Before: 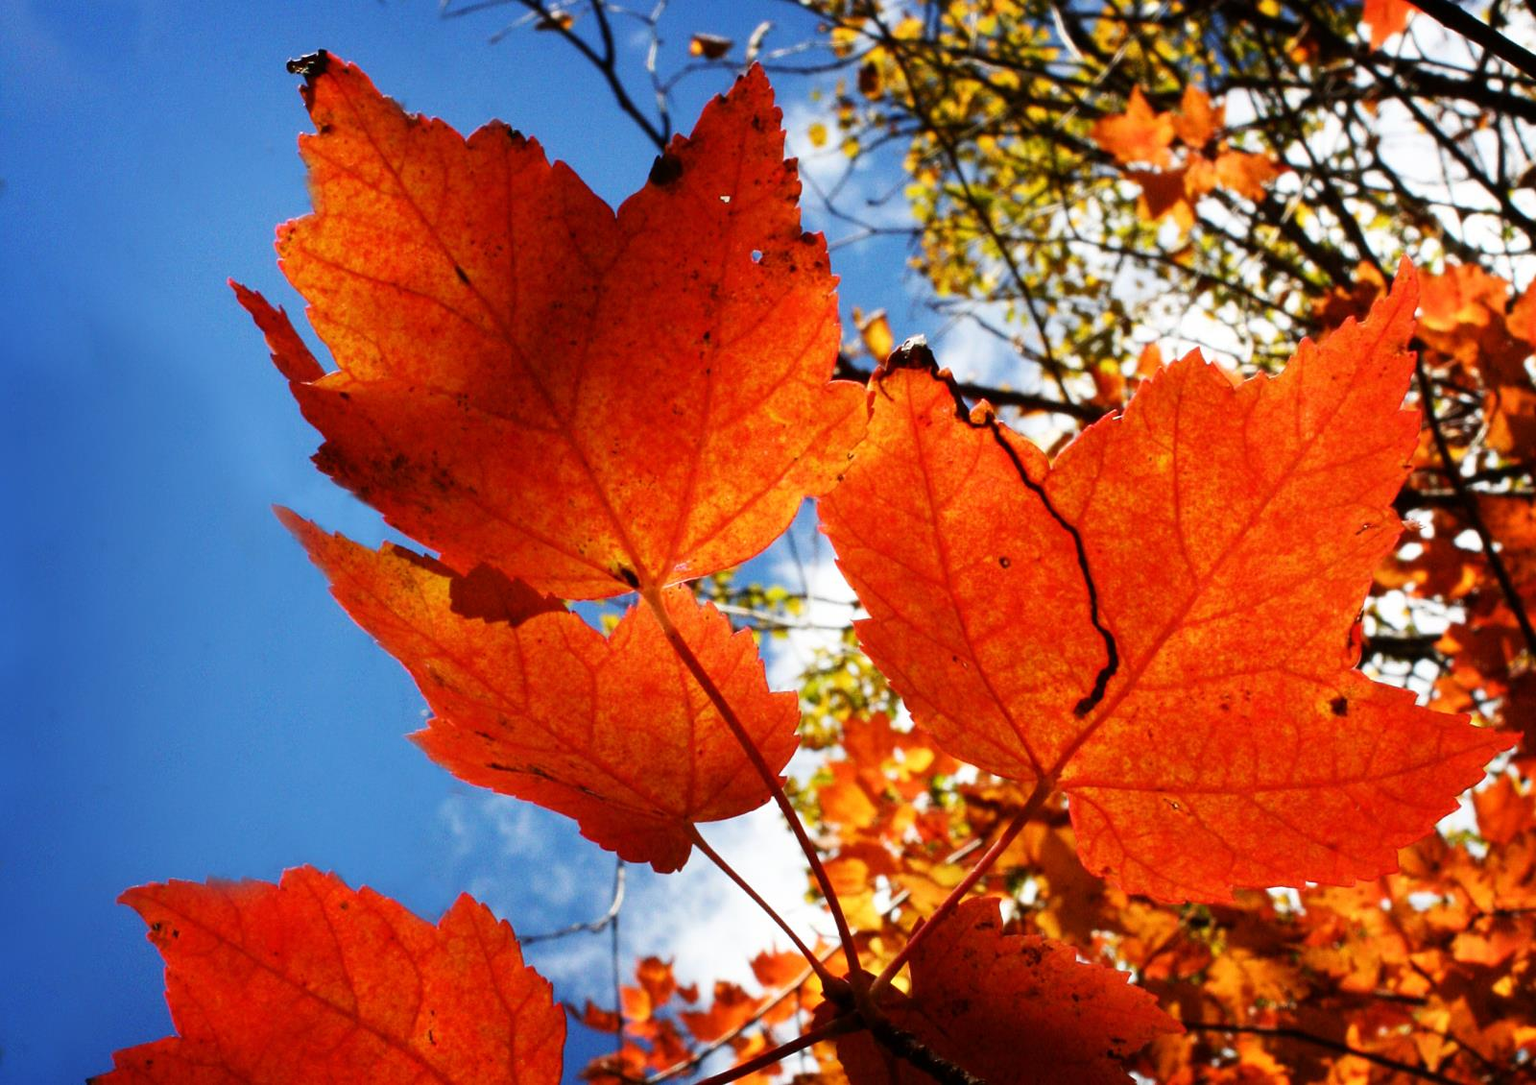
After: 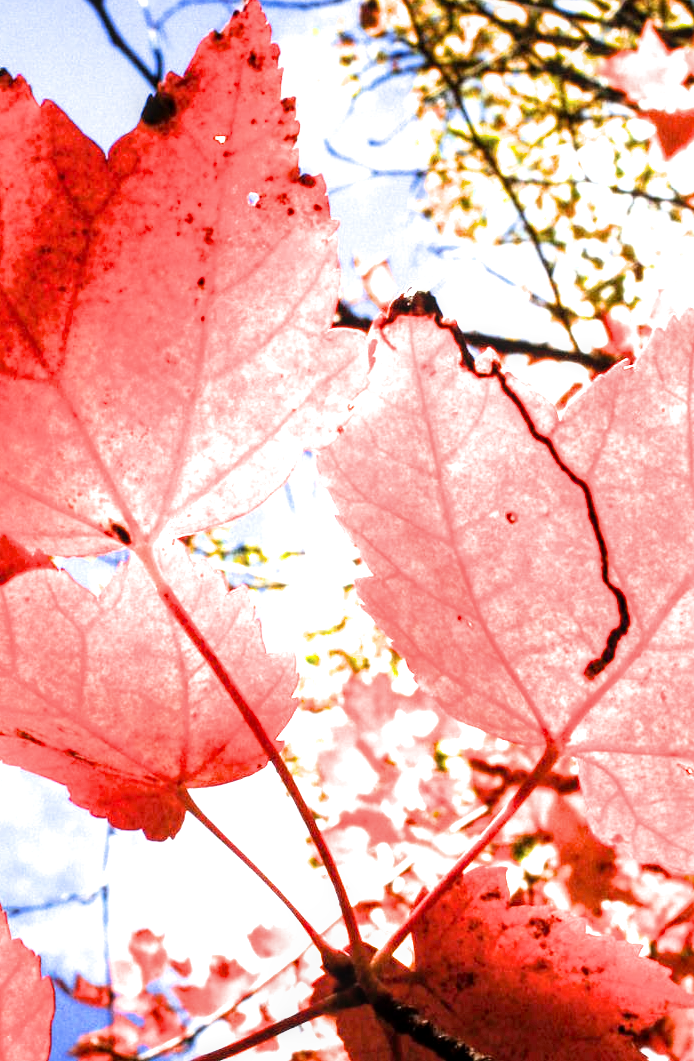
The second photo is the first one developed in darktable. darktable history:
filmic rgb: black relative exposure -8.07 EV, white relative exposure 3 EV, hardness 5.35, contrast 1.25
local contrast: on, module defaults
white balance: red 0.98, blue 1.034
crop: left 33.452%, top 6.025%, right 23.155%
exposure: exposure 2.207 EV, compensate highlight preservation false
